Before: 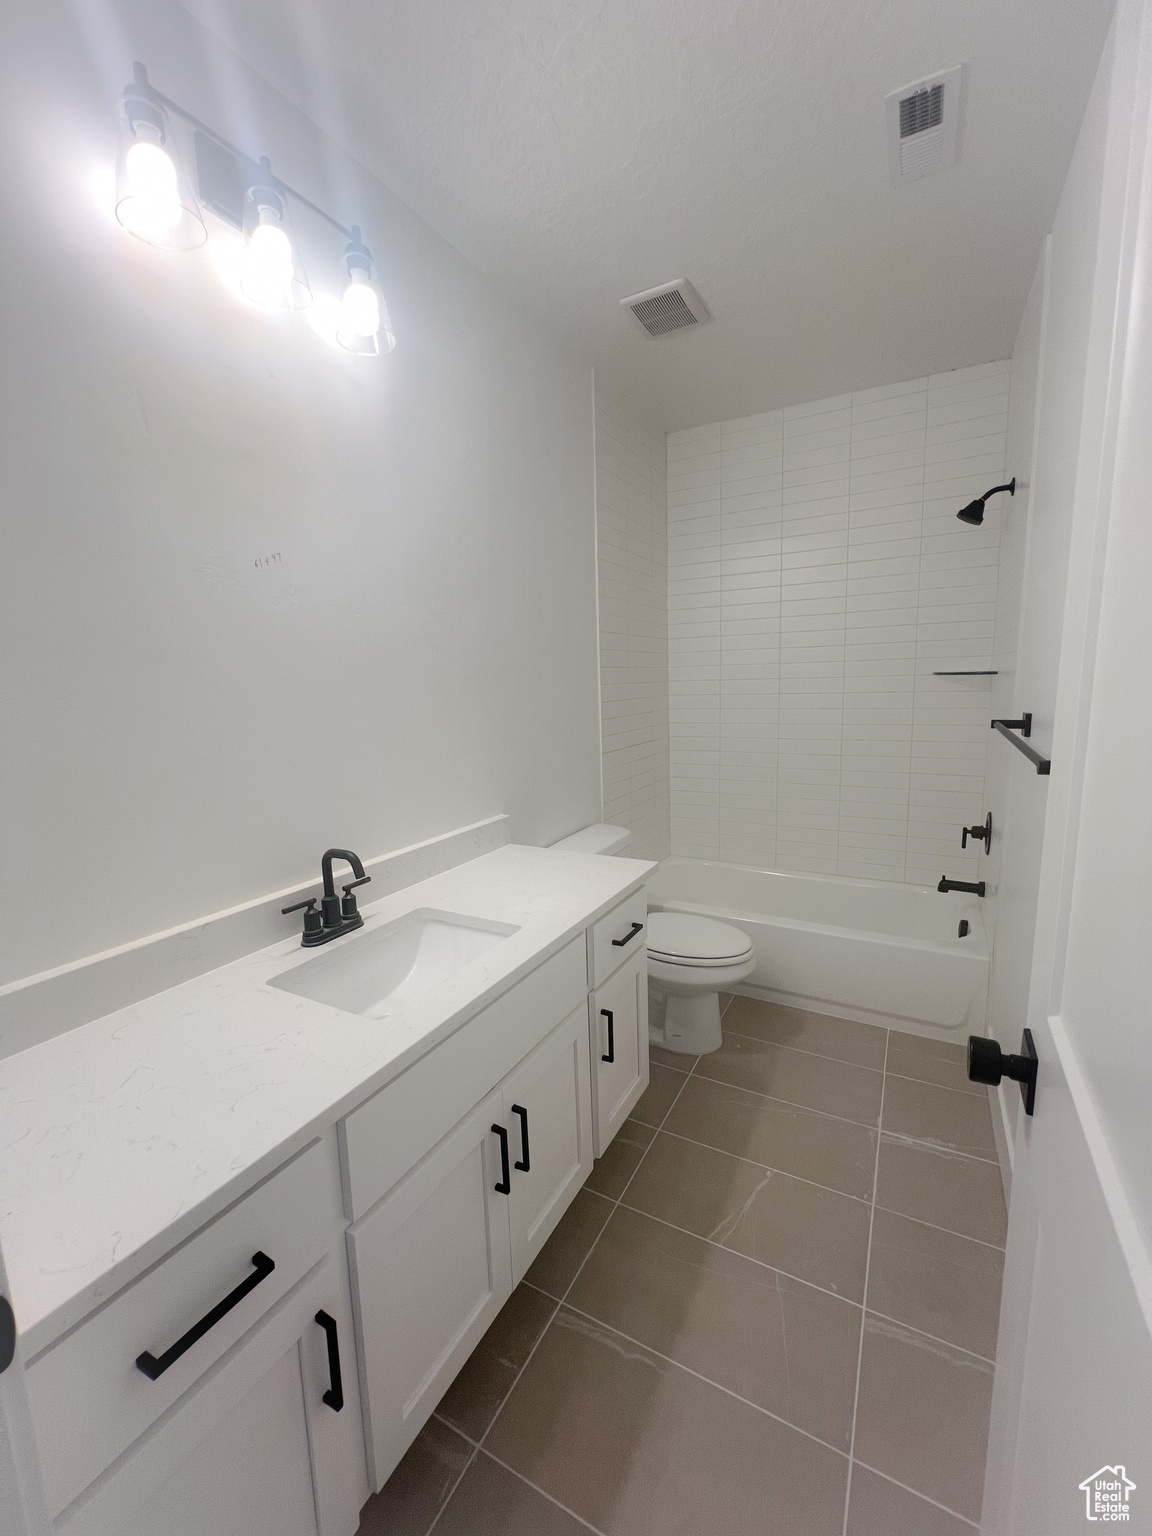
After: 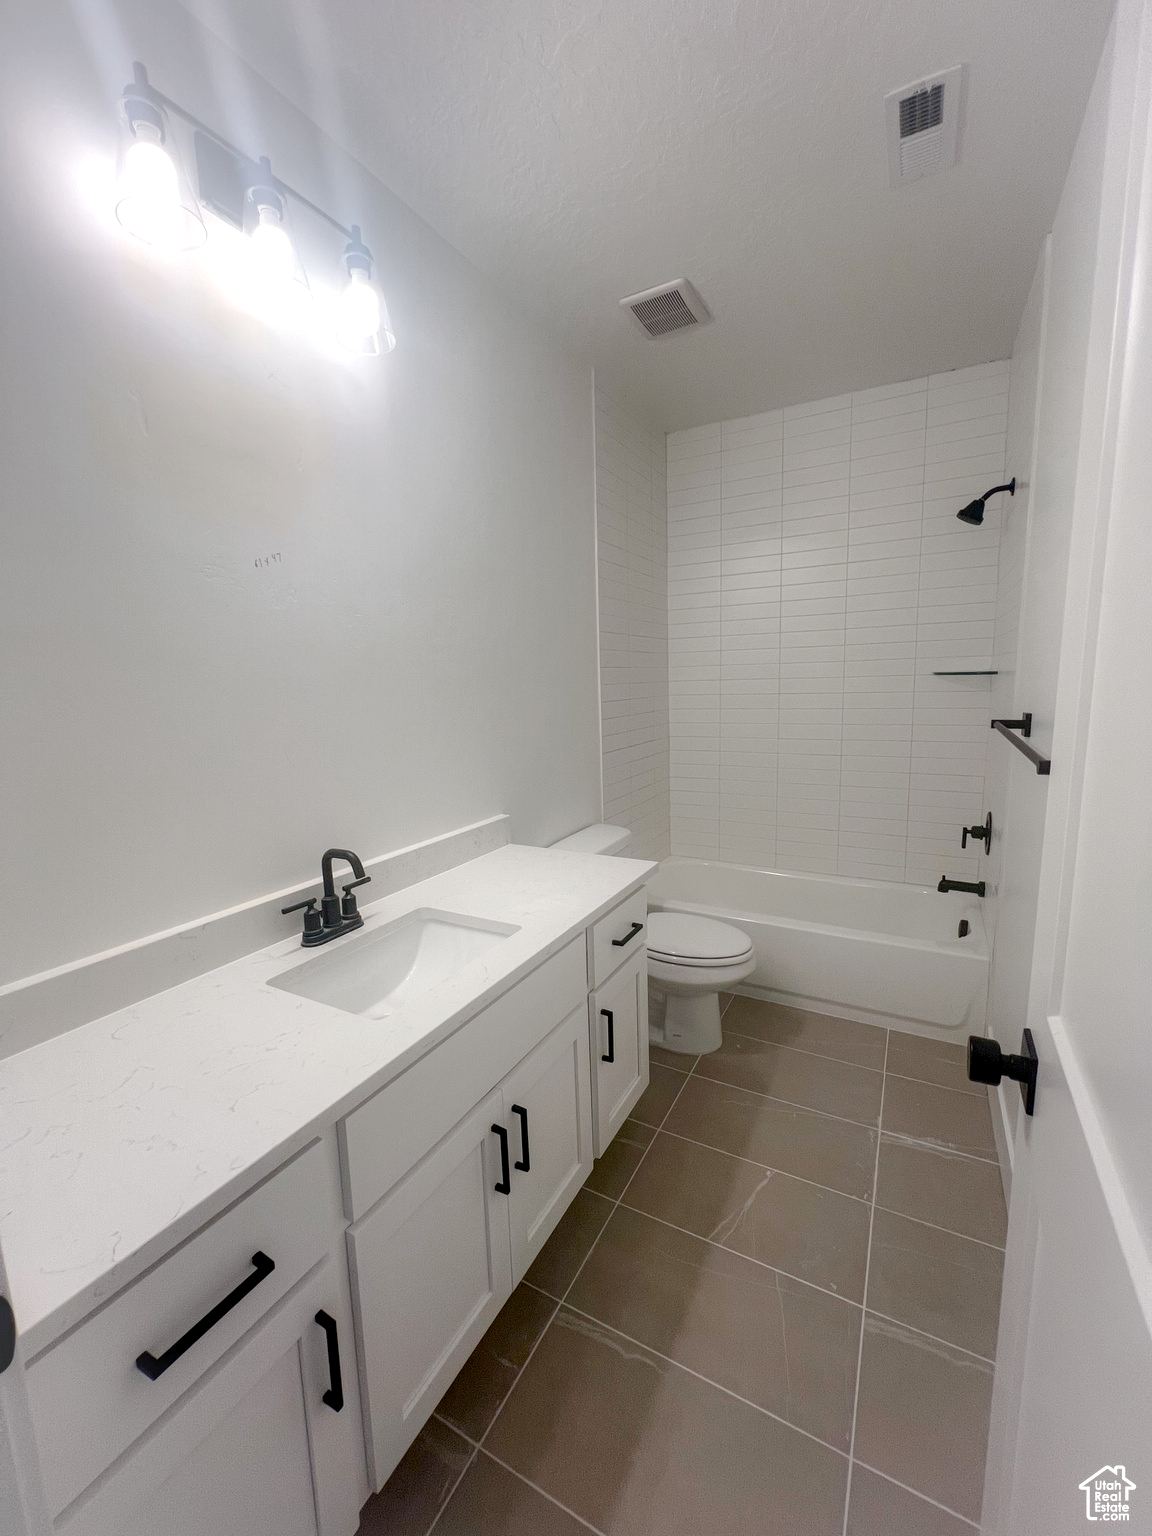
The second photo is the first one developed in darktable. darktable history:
color balance rgb: perceptual saturation grading › global saturation 20%, perceptual saturation grading › highlights -50.415%, perceptual saturation grading › shadows 30.959%, global vibrance 9.369%
local contrast: detail 130%
